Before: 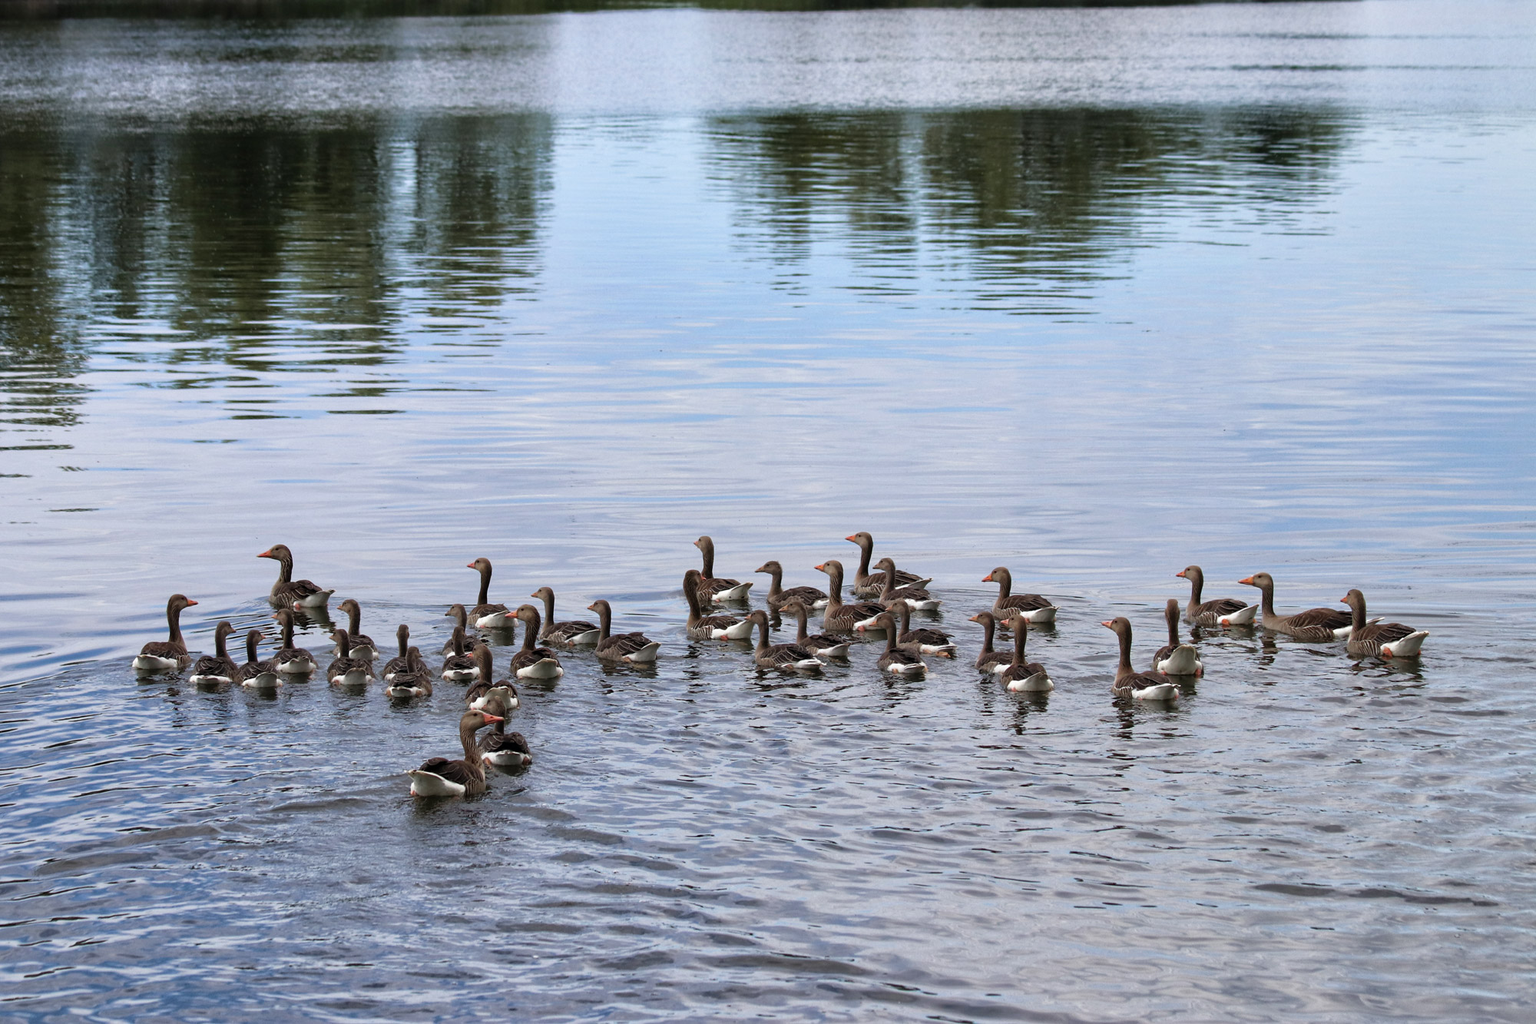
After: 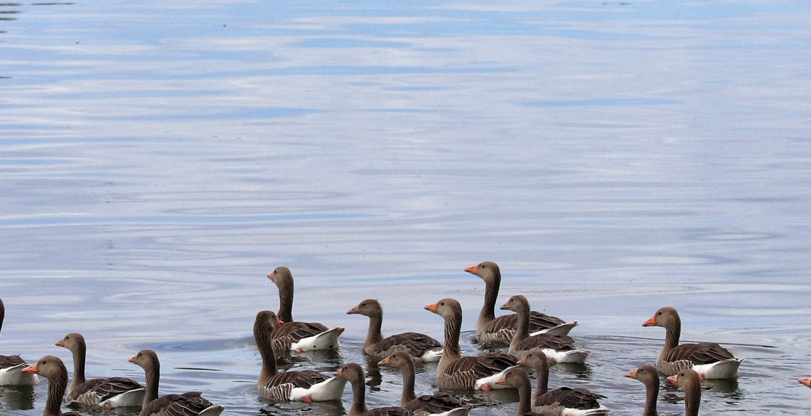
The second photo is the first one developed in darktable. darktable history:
crop: left 31.803%, top 32.347%, right 27.623%, bottom 36.4%
